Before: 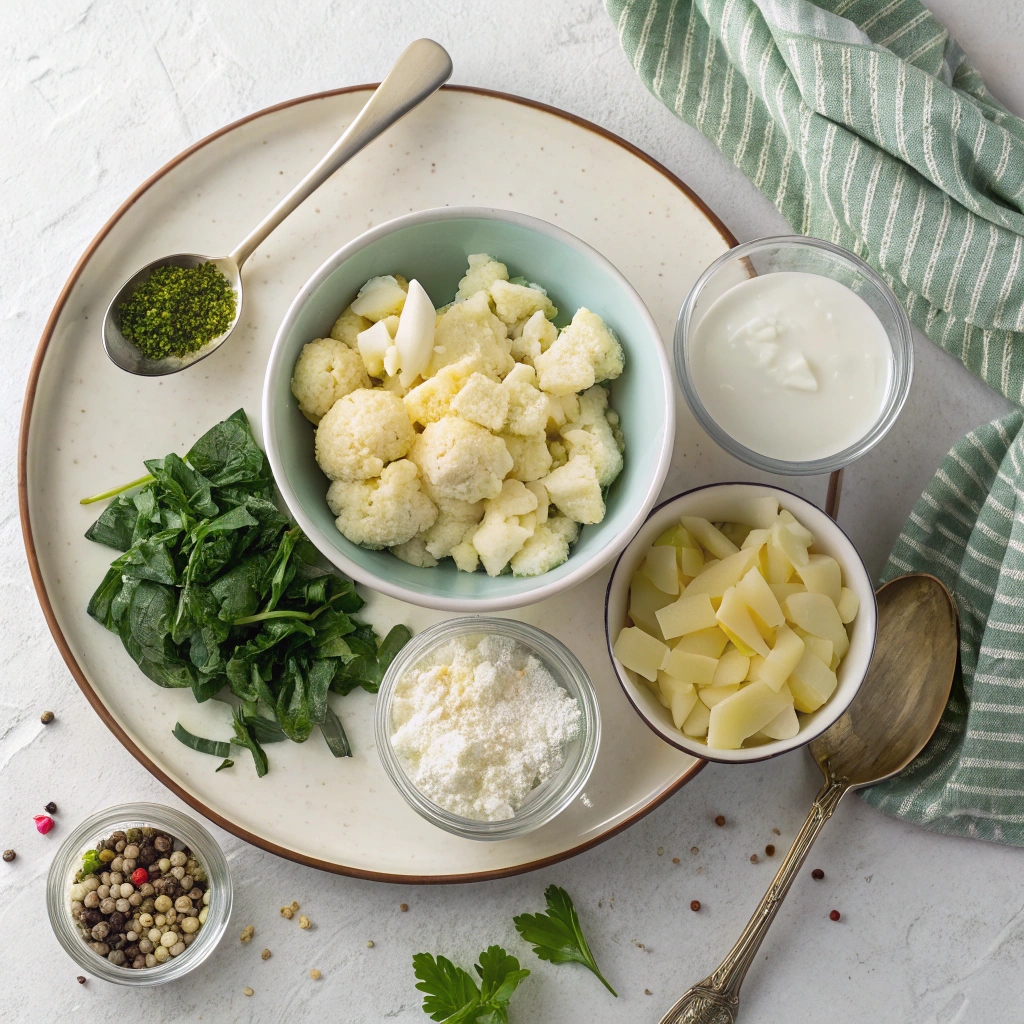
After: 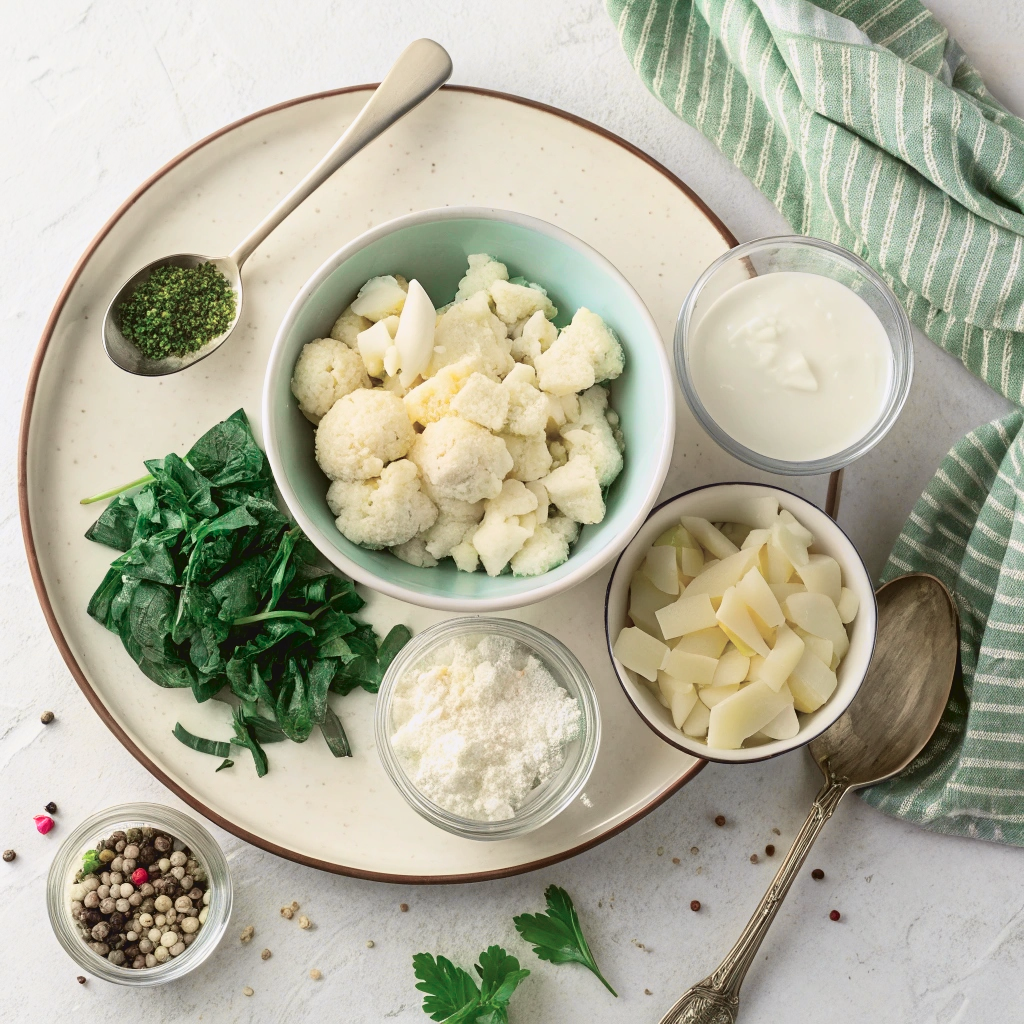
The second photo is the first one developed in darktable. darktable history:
tone curve: curves: ch0 [(0, 0.039) (0.104, 0.094) (0.285, 0.301) (0.689, 0.764) (0.89, 0.926) (0.994, 0.971)]; ch1 [(0, 0) (0.337, 0.249) (0.437, 0.411) (0.485, 0.487) (0.515, 0.514) (0.566, 0.563) (0.641, 0.655) (1, 1)]; ch2 [(0, 0) (0.314, 0.301) (0.421, 0.411) (0.502, 0.505) (0.528, 0.54) (0.557, 0.555) (0.612, 0.583) (0.722, 0.67) (1, 1)], color space Lab, independent channels, preserve colors none
